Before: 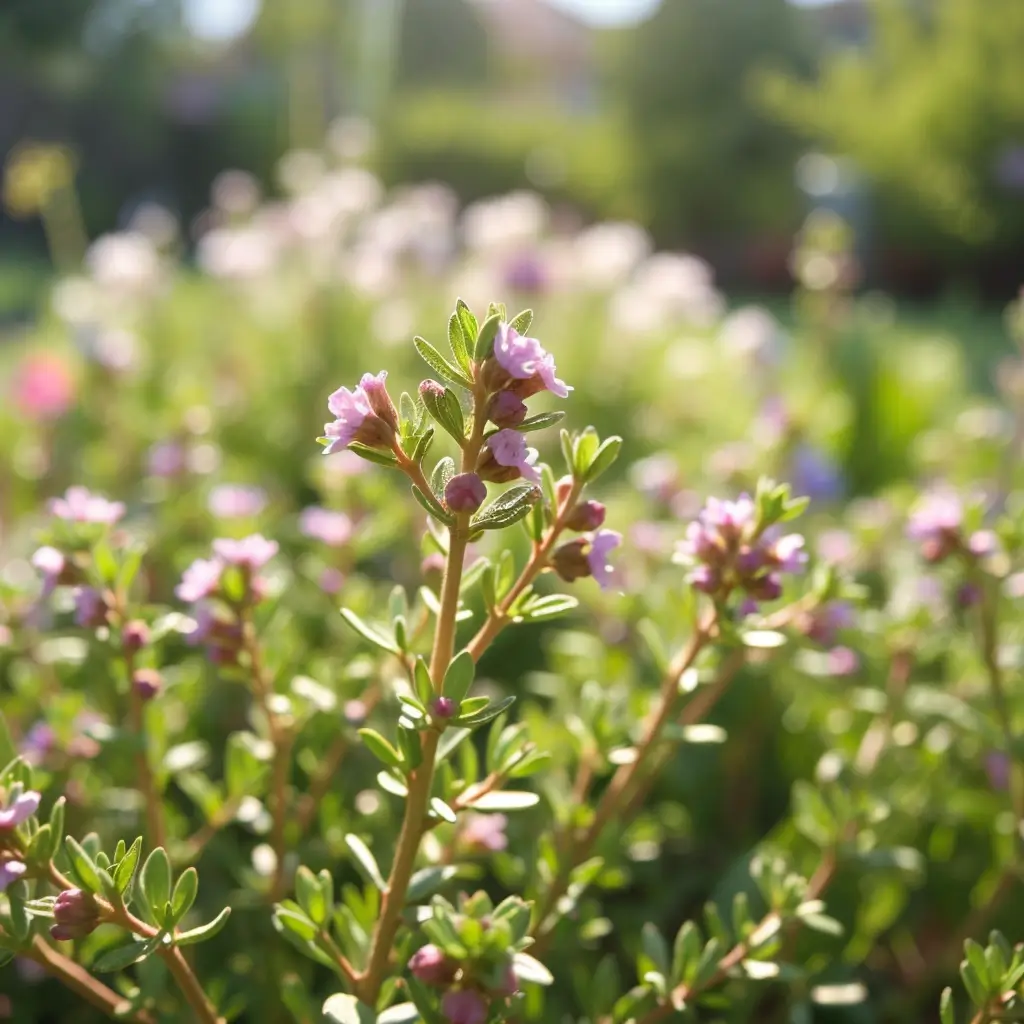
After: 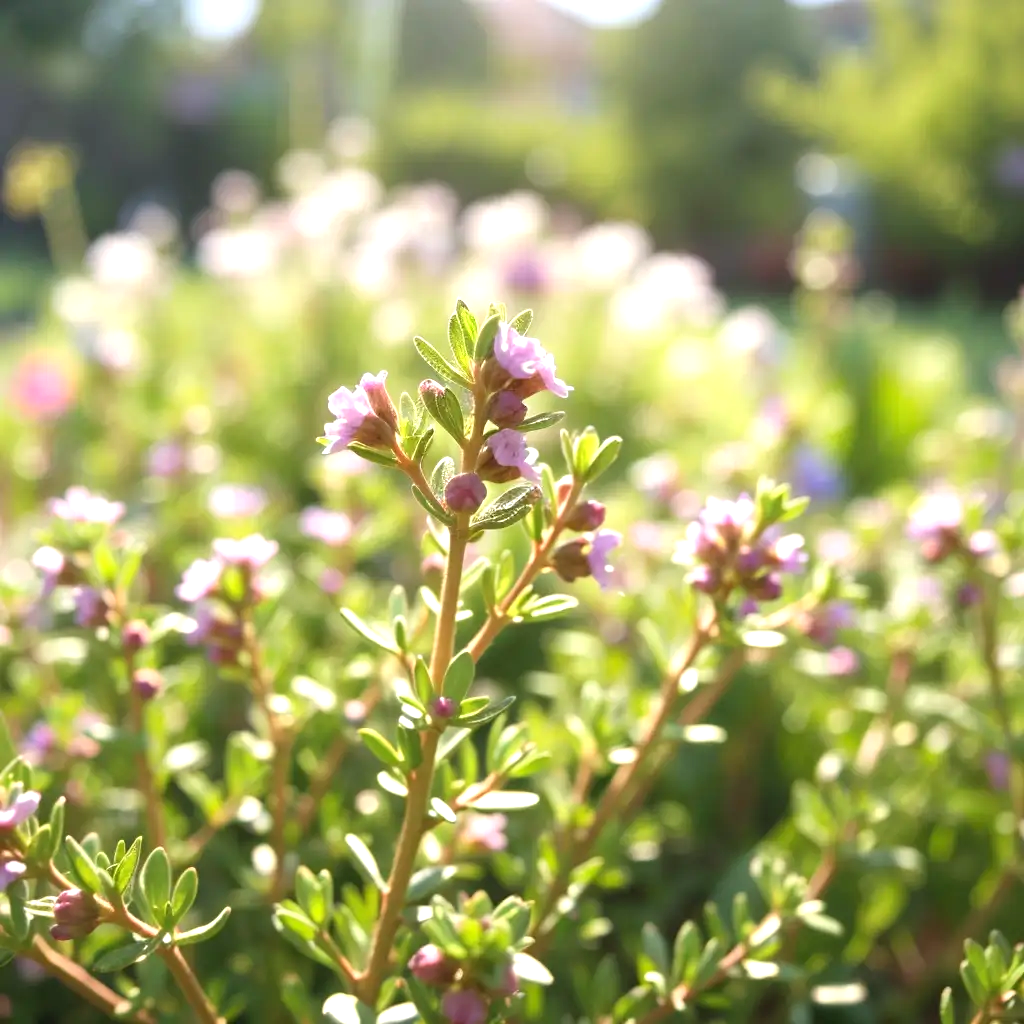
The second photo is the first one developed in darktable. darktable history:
exposure "Extra Printing Brightness": exposure 0.636 EV, compensate highlight preservation false
